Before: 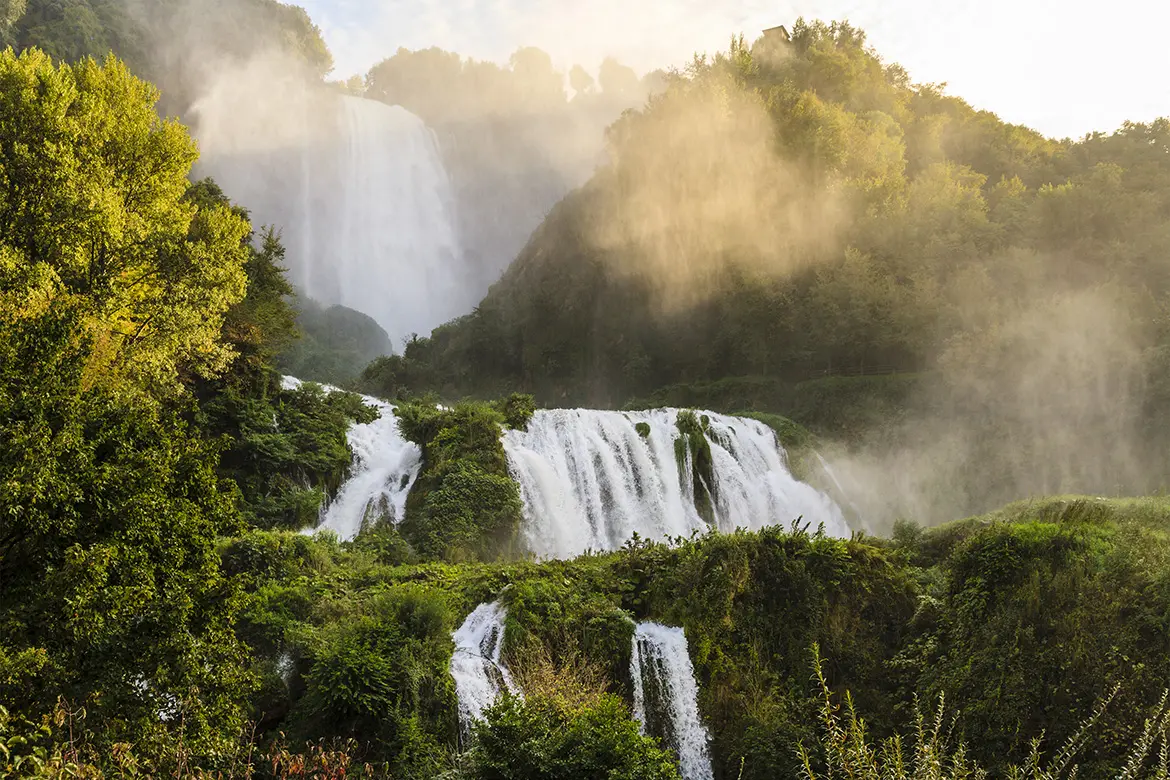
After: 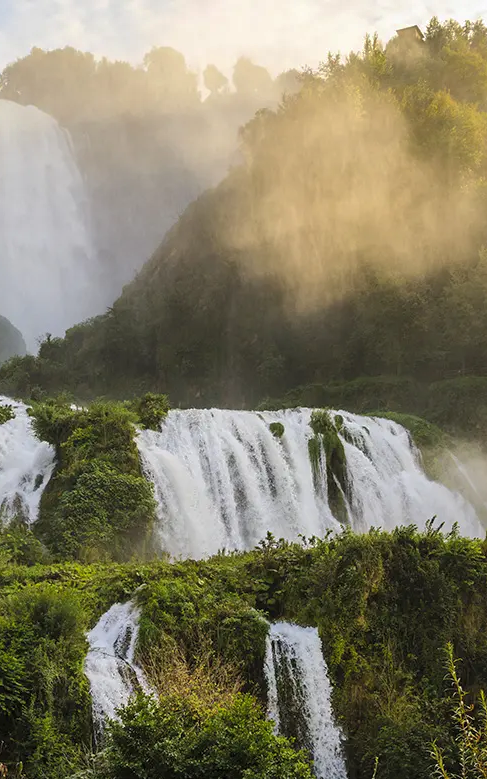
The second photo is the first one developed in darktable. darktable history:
crop: left 31.303%, right 27.042%
shadows and highlights: shadows 30.09
